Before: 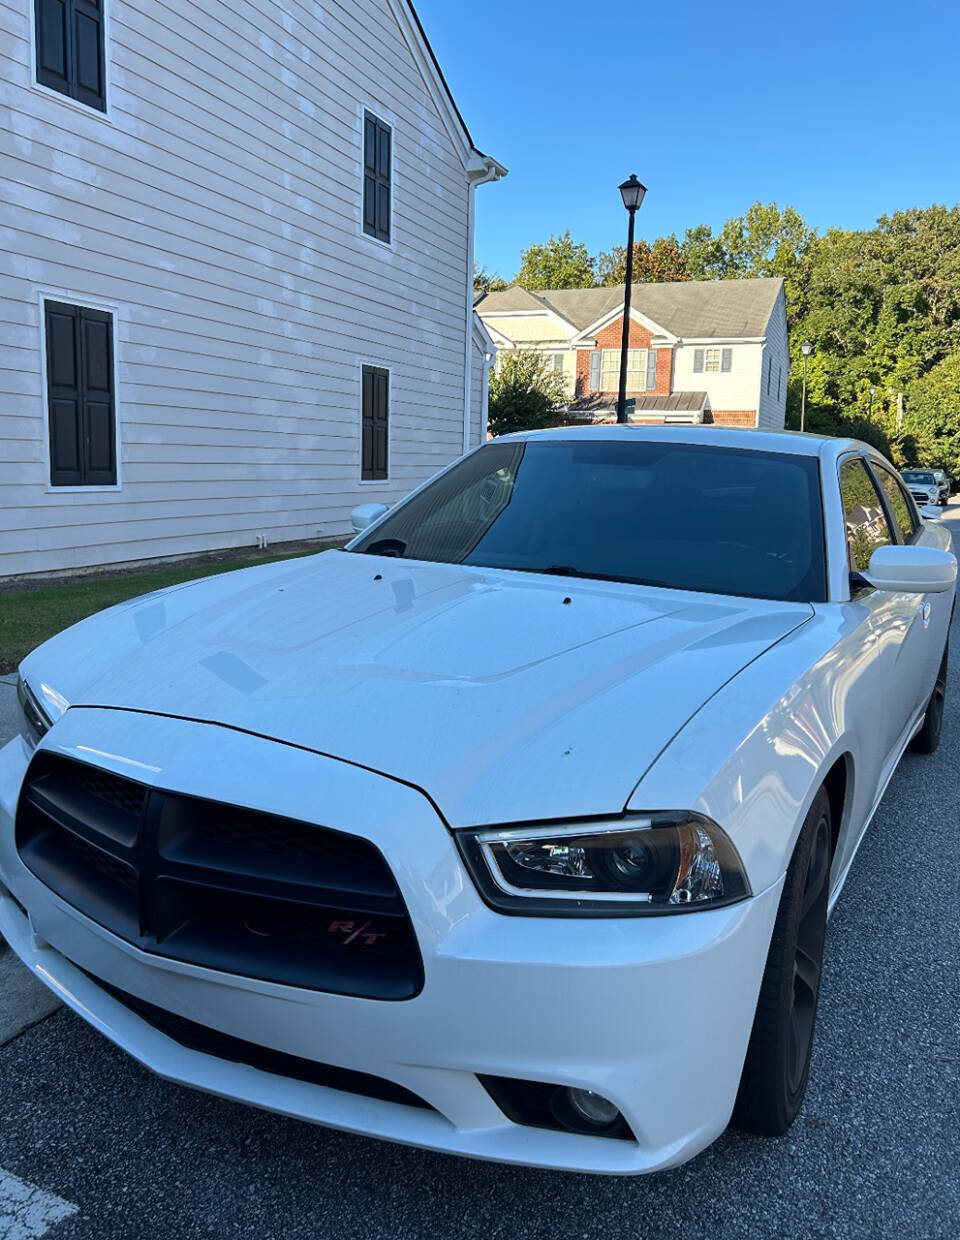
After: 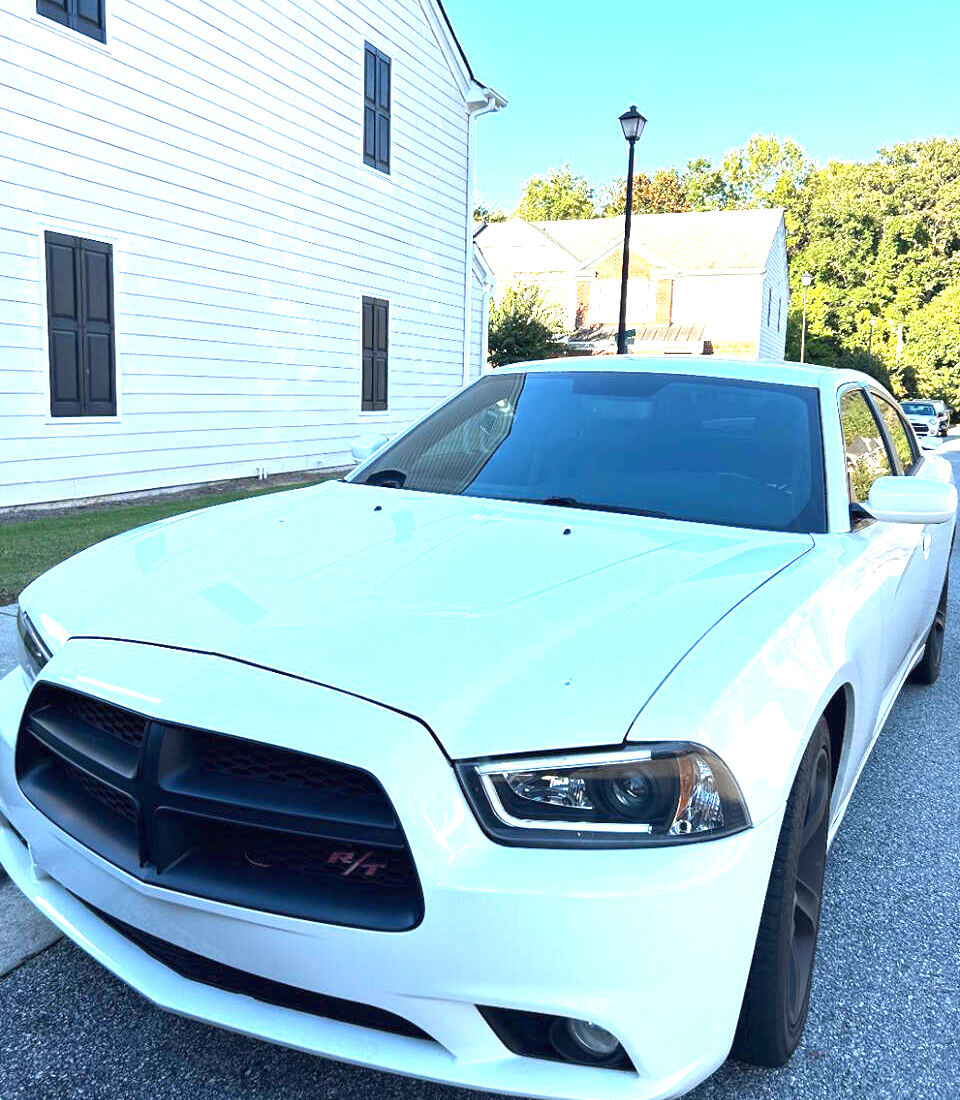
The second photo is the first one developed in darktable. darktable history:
exposure: black level correction 0, exposure 1.675 EV, compensate exposure bias true, compensate highlight preservation false
crop and rotate: top 5.609%, bottom 5.609%
